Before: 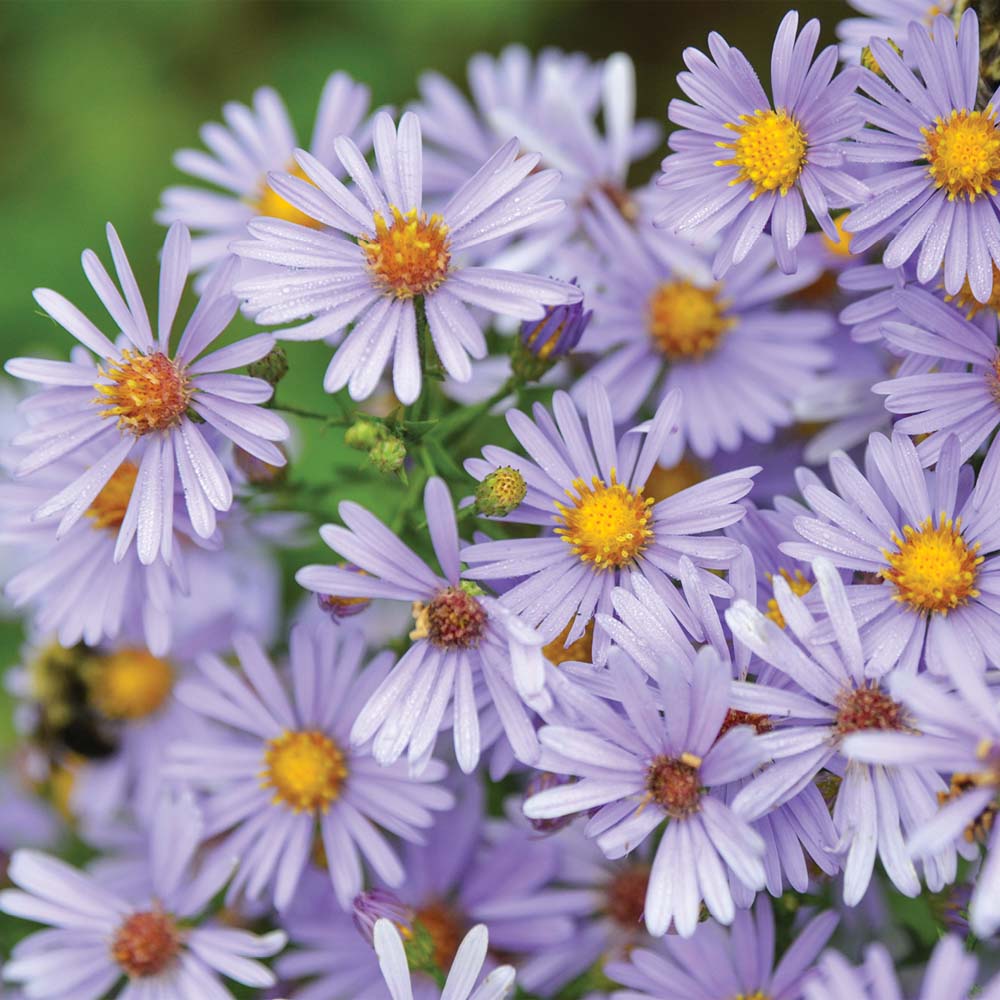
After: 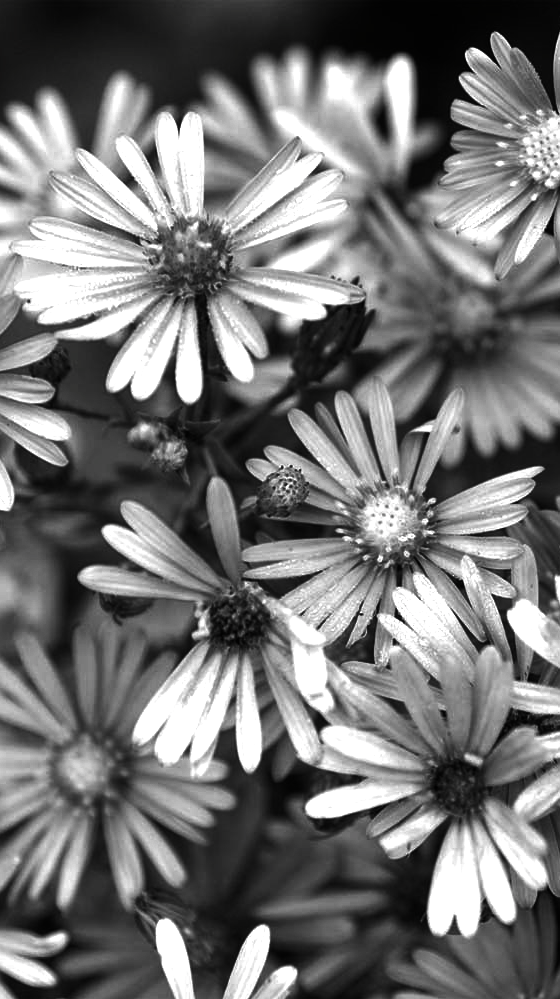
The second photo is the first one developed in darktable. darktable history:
exposure: black level correction 0, exposure 0.702 EV, compensate exposure bias true, compensate highlight preservation false
color balance rgb: linear chroma grading › global chroma 42.485%, perceptual saturation grading › global saturation 29.981%, global vibrance 19.012%
contrast brightness saturation: contrast 0.015, brightness -0.997, saturation -0.999
crop: left 21.826%, right 22.149%, bottom 0.012%
